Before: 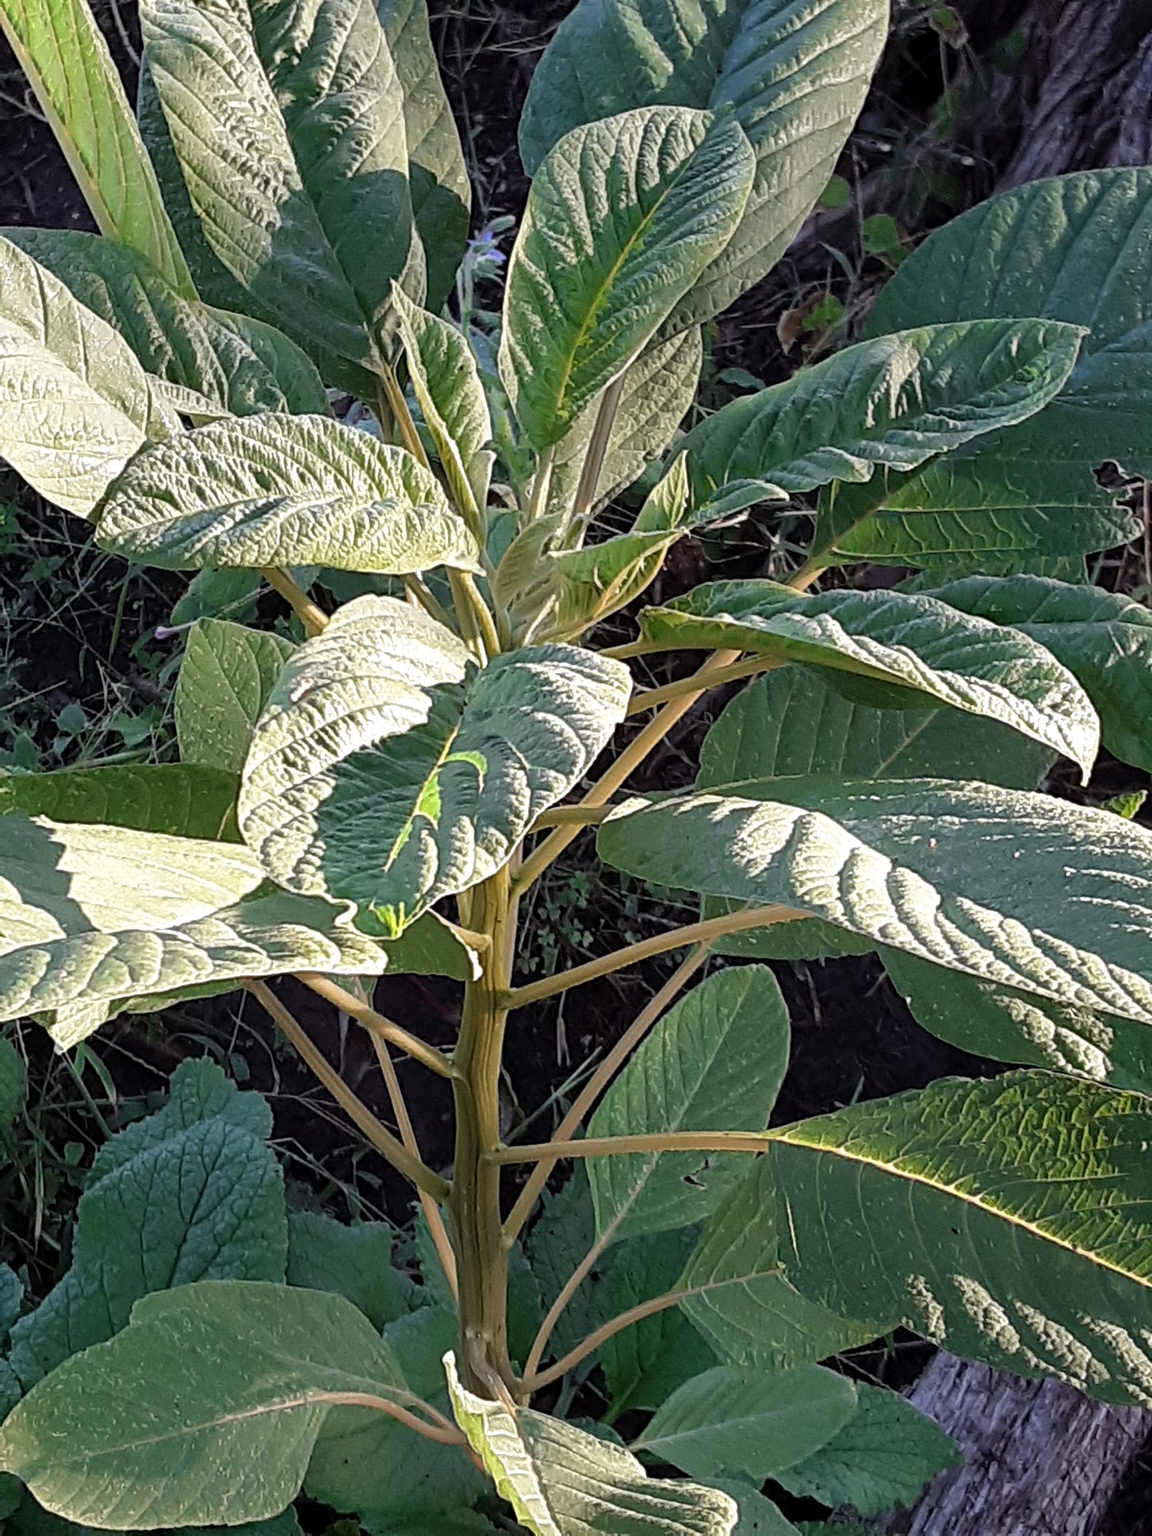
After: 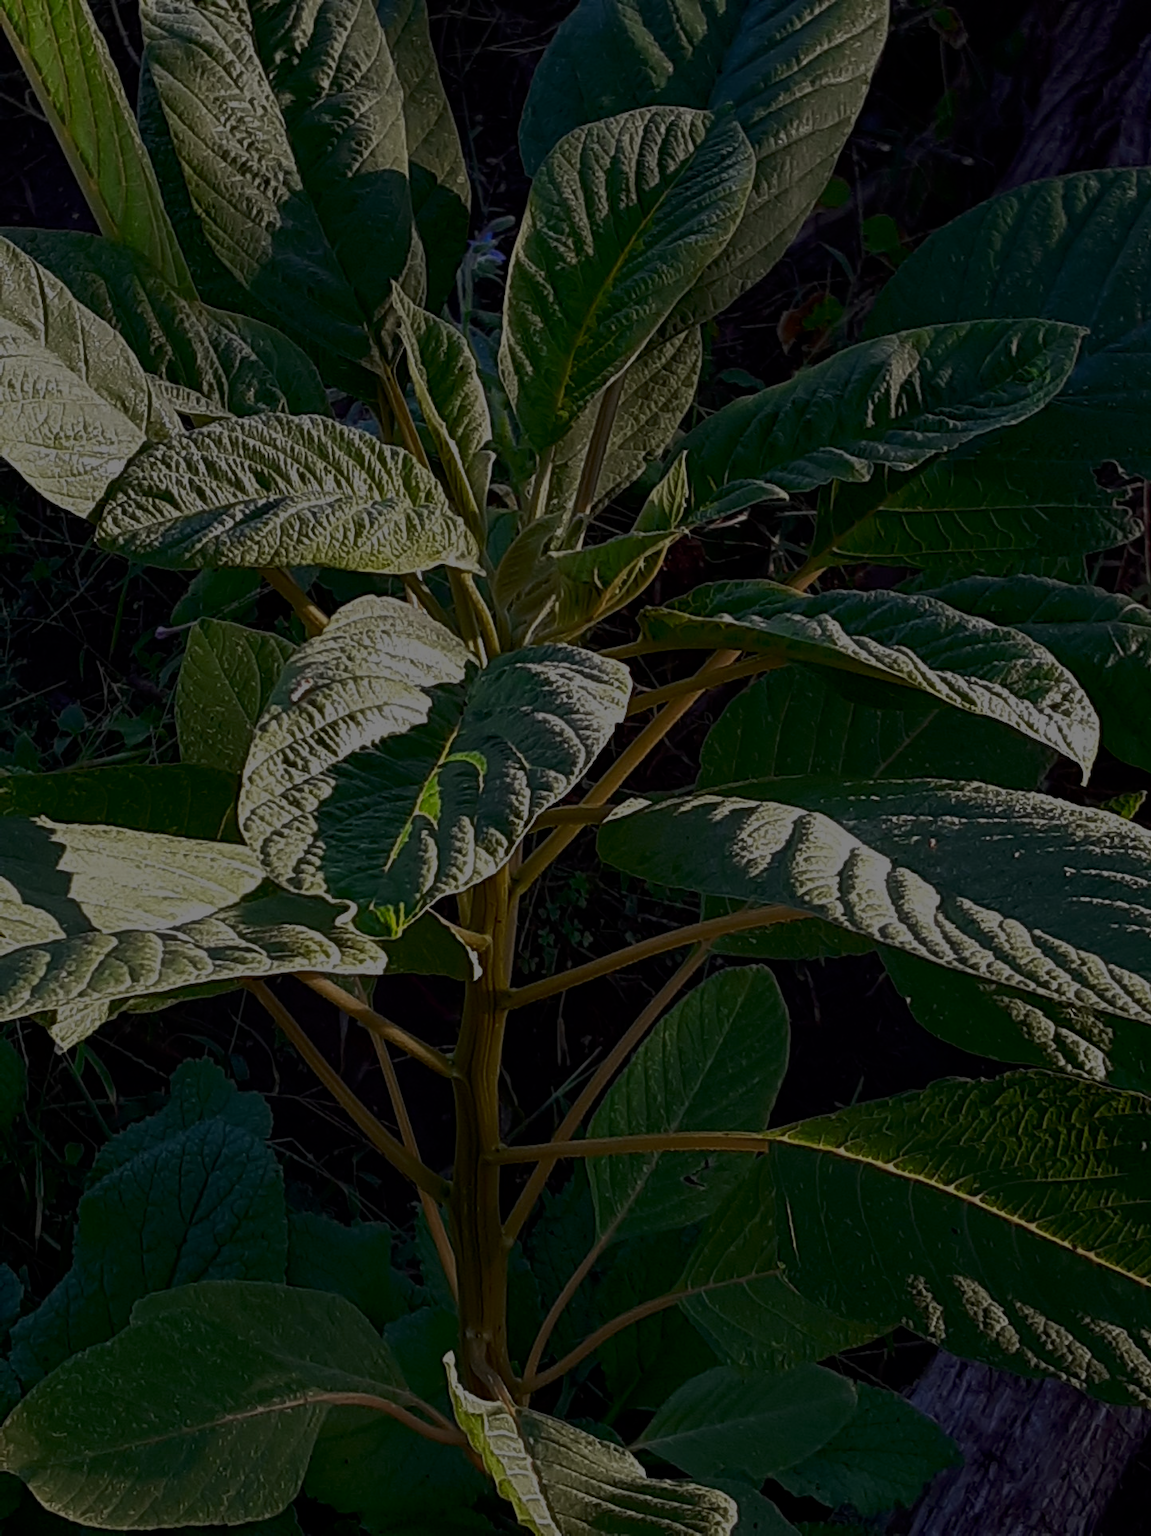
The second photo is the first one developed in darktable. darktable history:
contrast brightness saturation: contrast 0.19, brightness -0.11, saturation 0.21
color balance rgb: on, module defaults
exposure: exposure -2.002 EV, compensate highlight preservation false
